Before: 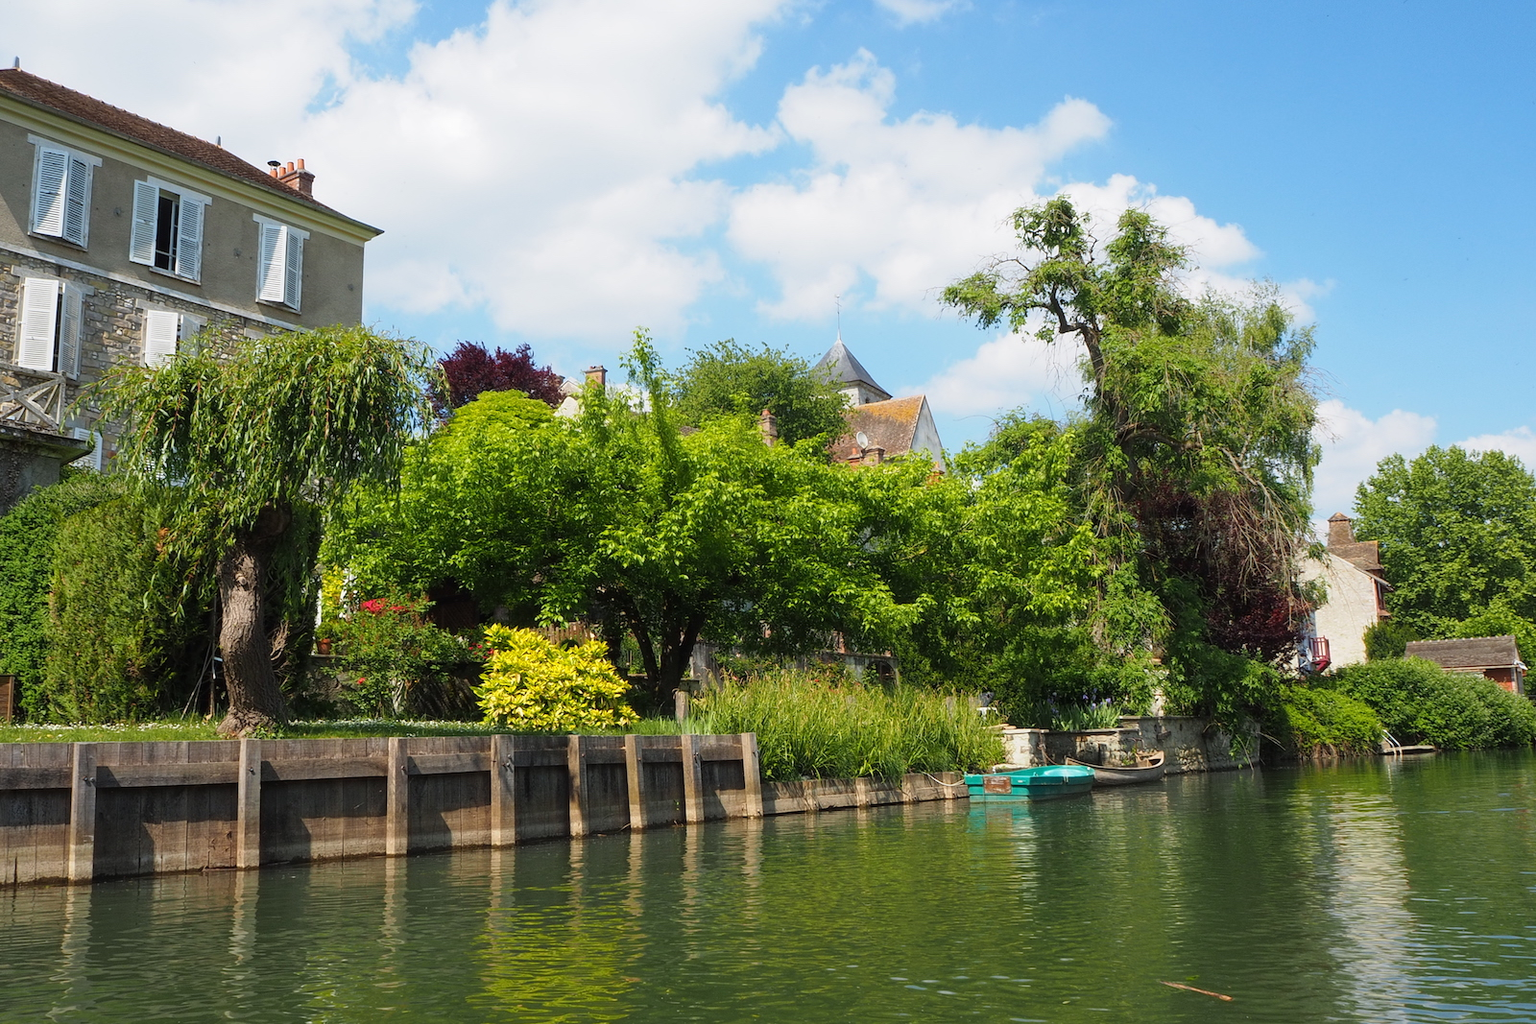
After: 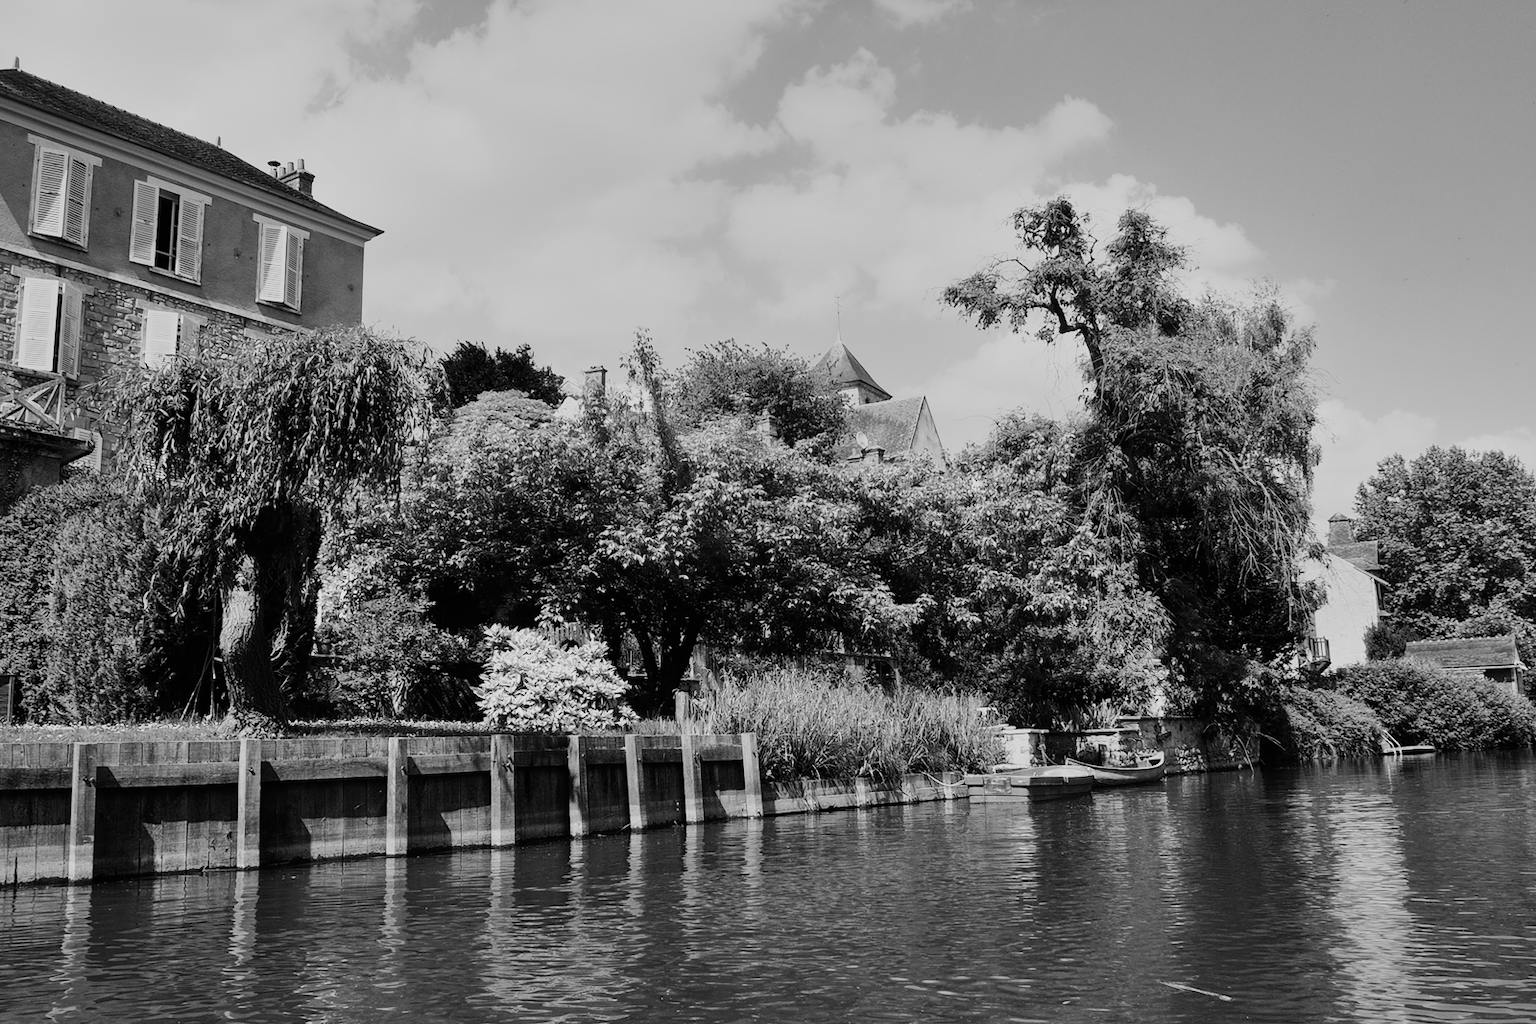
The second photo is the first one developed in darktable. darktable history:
shadows and highlights: soften with gaussian
sigmoid: contrast 1.8, skew -0.2, preserve hue 0%, red attenuation 0.1, red rotation 0.035, green attenuation 0.1, green rotation -0.017, blue attenuation 0.15, blue rotation -0.052, base primaries Rec2020
monochrome: a -71.75, b 75.82
